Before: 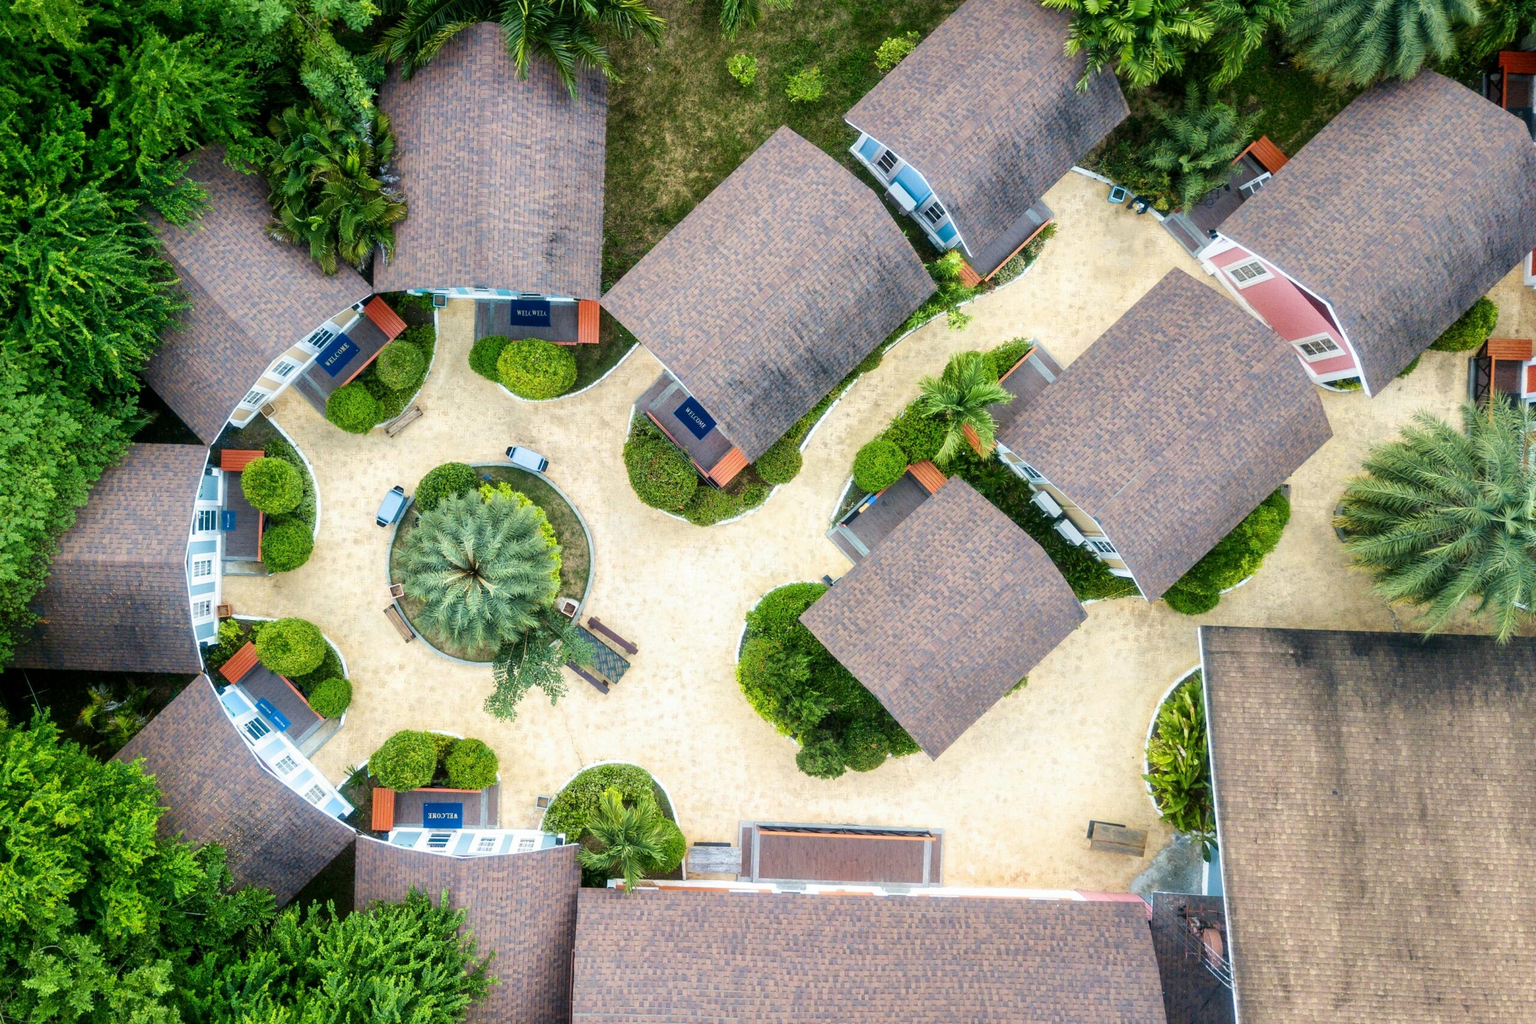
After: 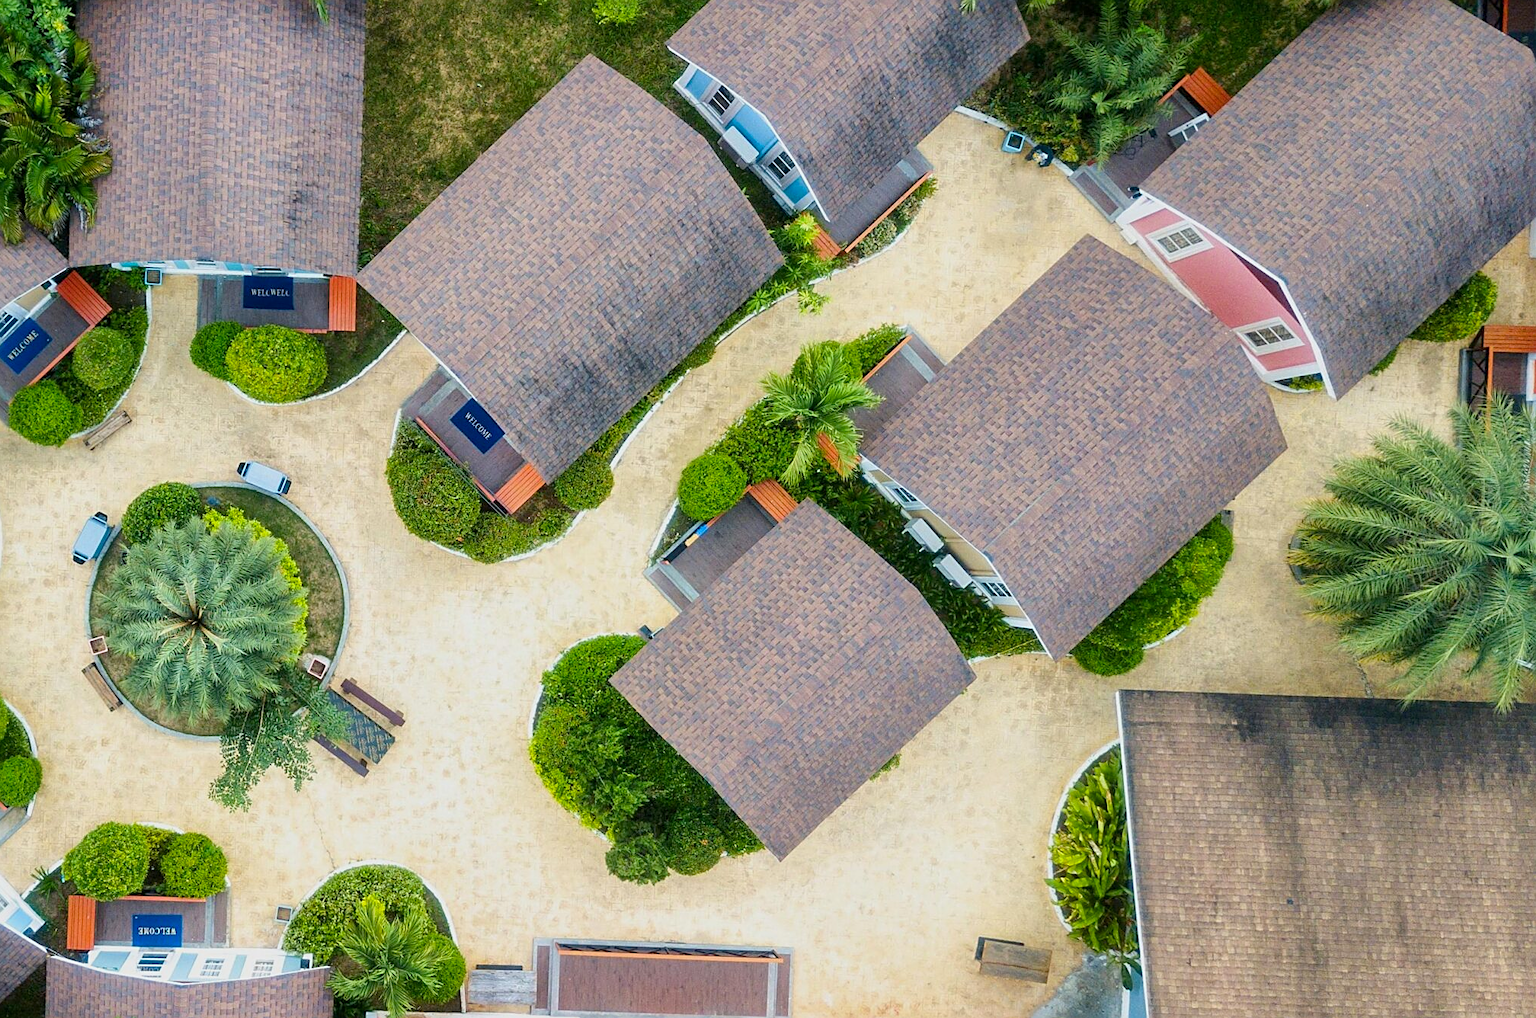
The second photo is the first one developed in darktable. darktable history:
shadows and highlights: shadows 19.93, highlights -20.31, soften with gaussian
exposure: exposure -0.044 EV, compensate highlight preservation false
sharpen: on, module defaults
crop and rotate: left 20.804%, top 8.099%, right 0.412%, bottom 13.57%
color balance rgb: perceptual saturation grading › global saturation 15.15%, contrast -10.12%
